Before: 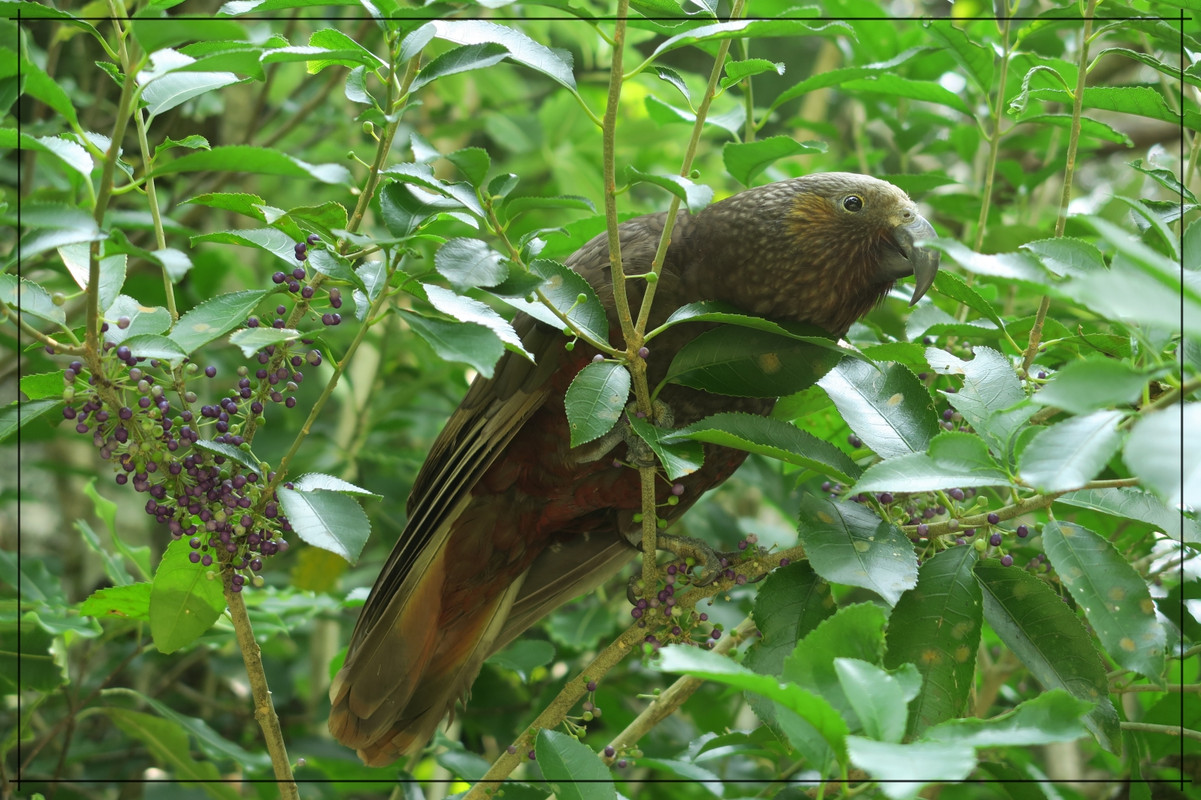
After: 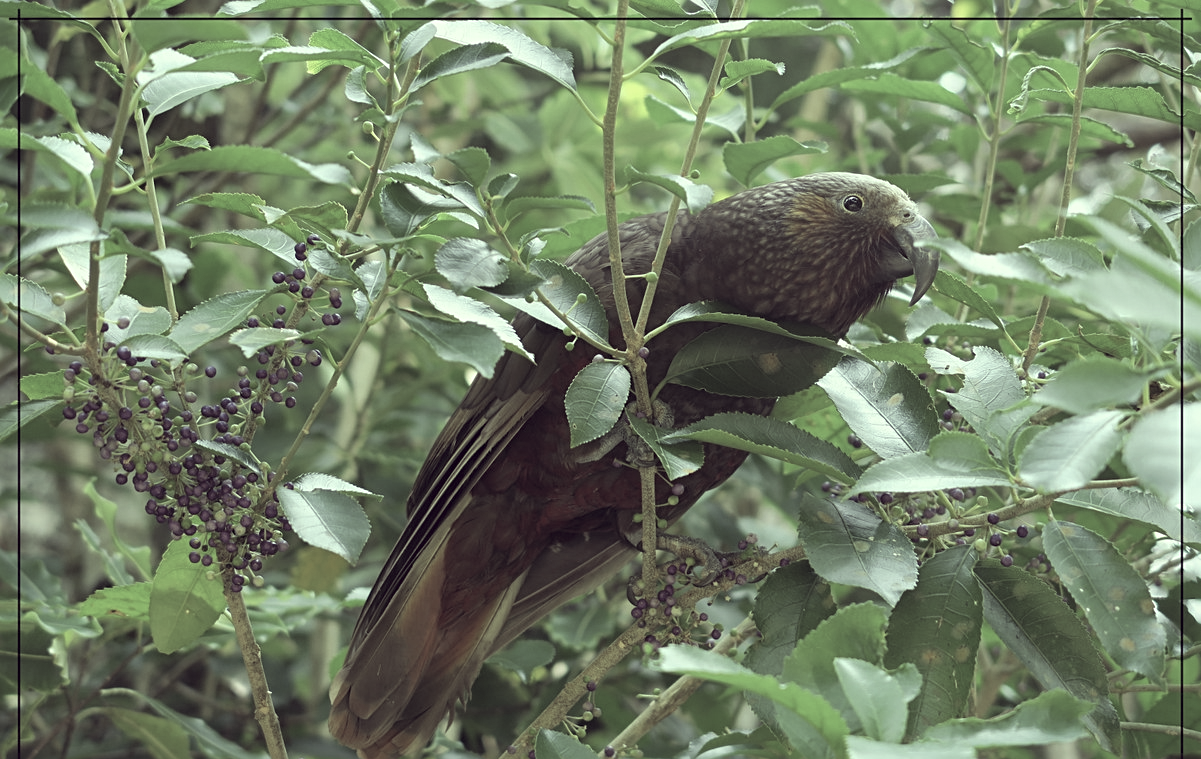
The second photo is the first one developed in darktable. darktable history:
sharpen: radius 2.167, amount 0.381, threshold 0
color correction: highlights a* -20.17, highlights b* 20.27, shadows a* 20.03, shadows b* -20.46, saturation 0.43
crop and rotate: top 0%, bottom 5.097%
